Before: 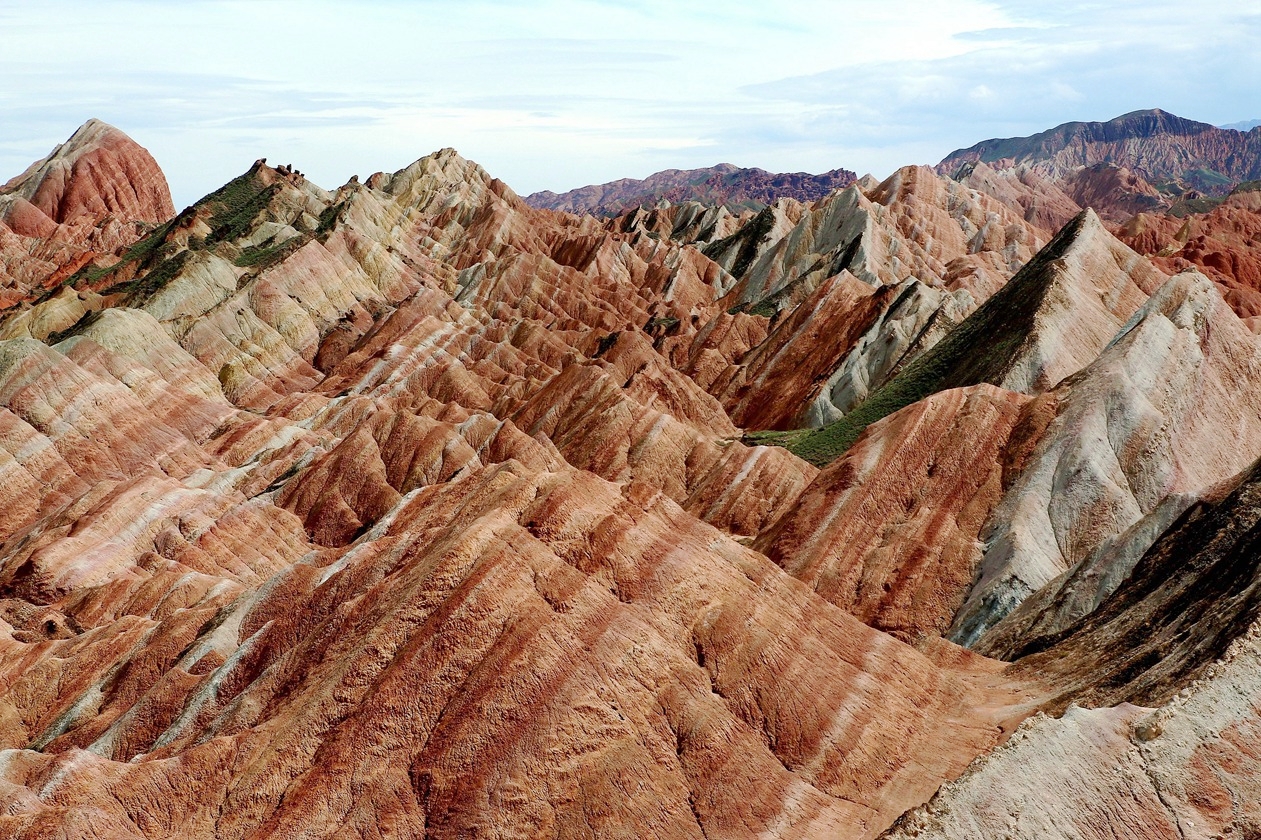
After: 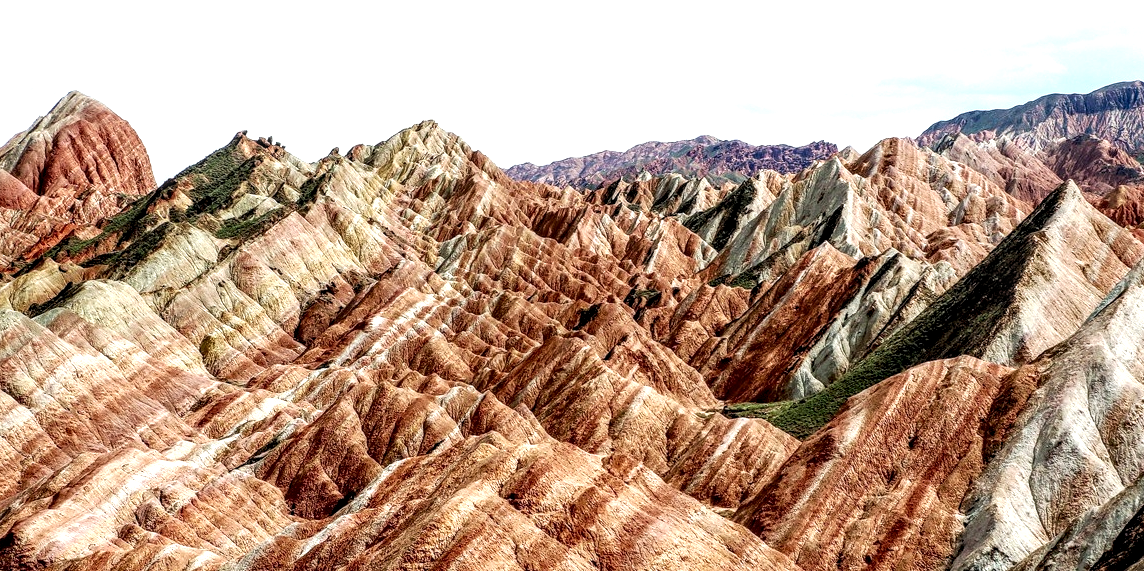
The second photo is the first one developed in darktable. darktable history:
exposure: exposure 0.459 EV, compensate exposure bias true, compensate highlight preservation false
crop: left 1.584%, top 3.437%, right 7.633%, bottom 28.482%
levels: levels [0.031, 0.5, 0.969]
local contrast: highlights 4%, shadows 7%, detail 182%
